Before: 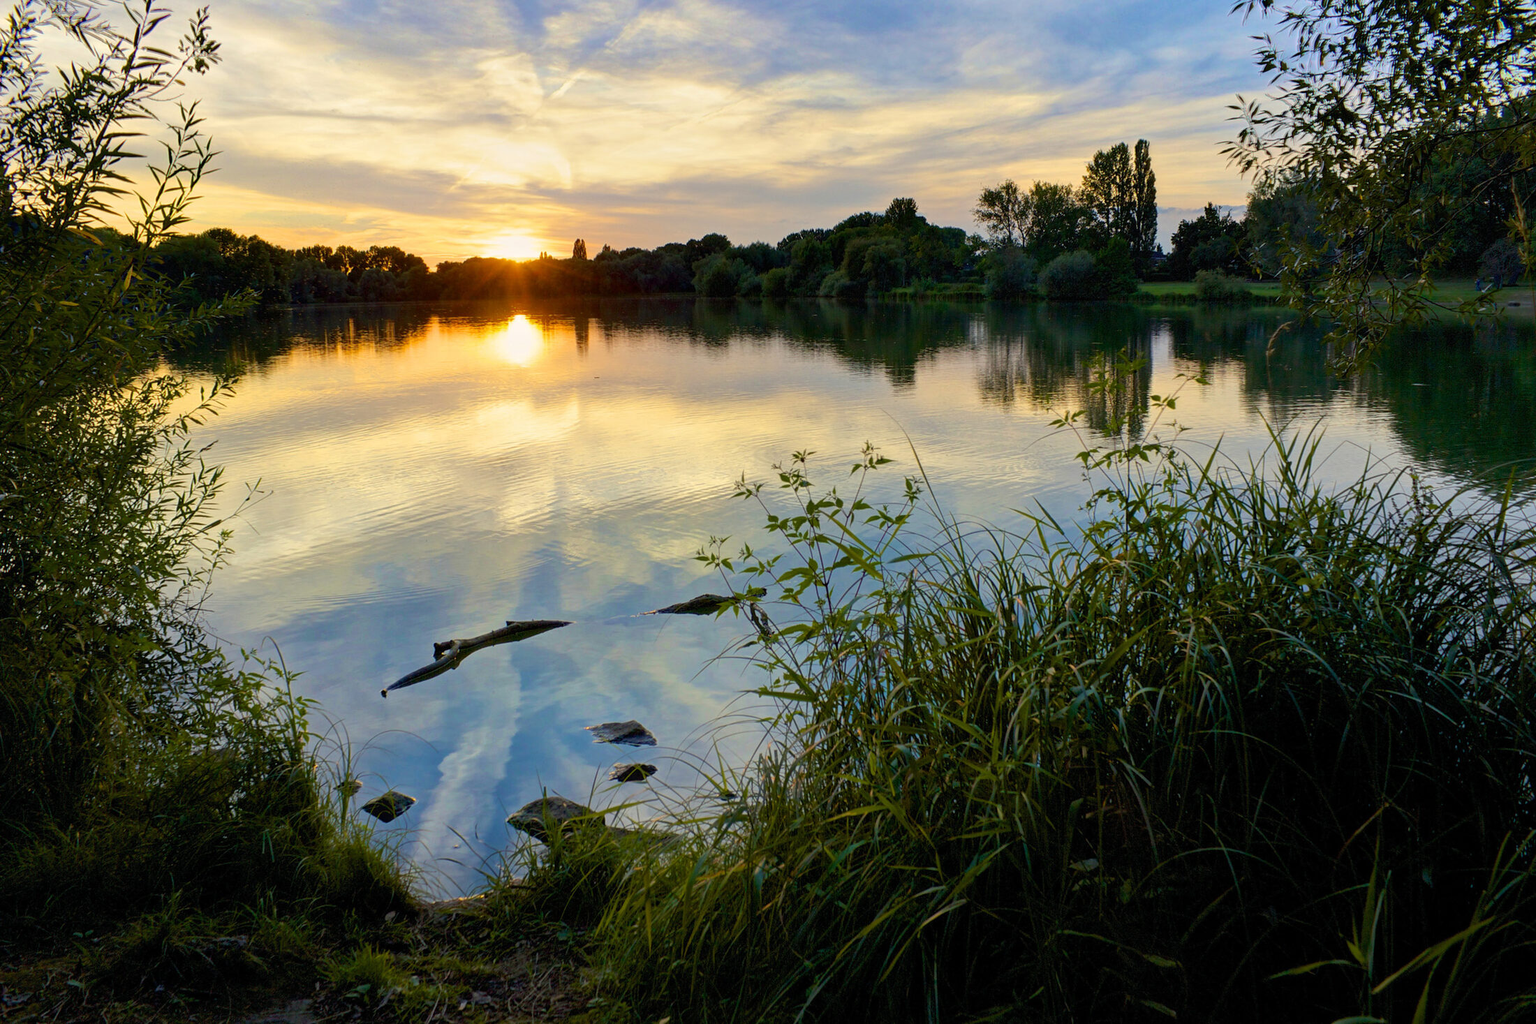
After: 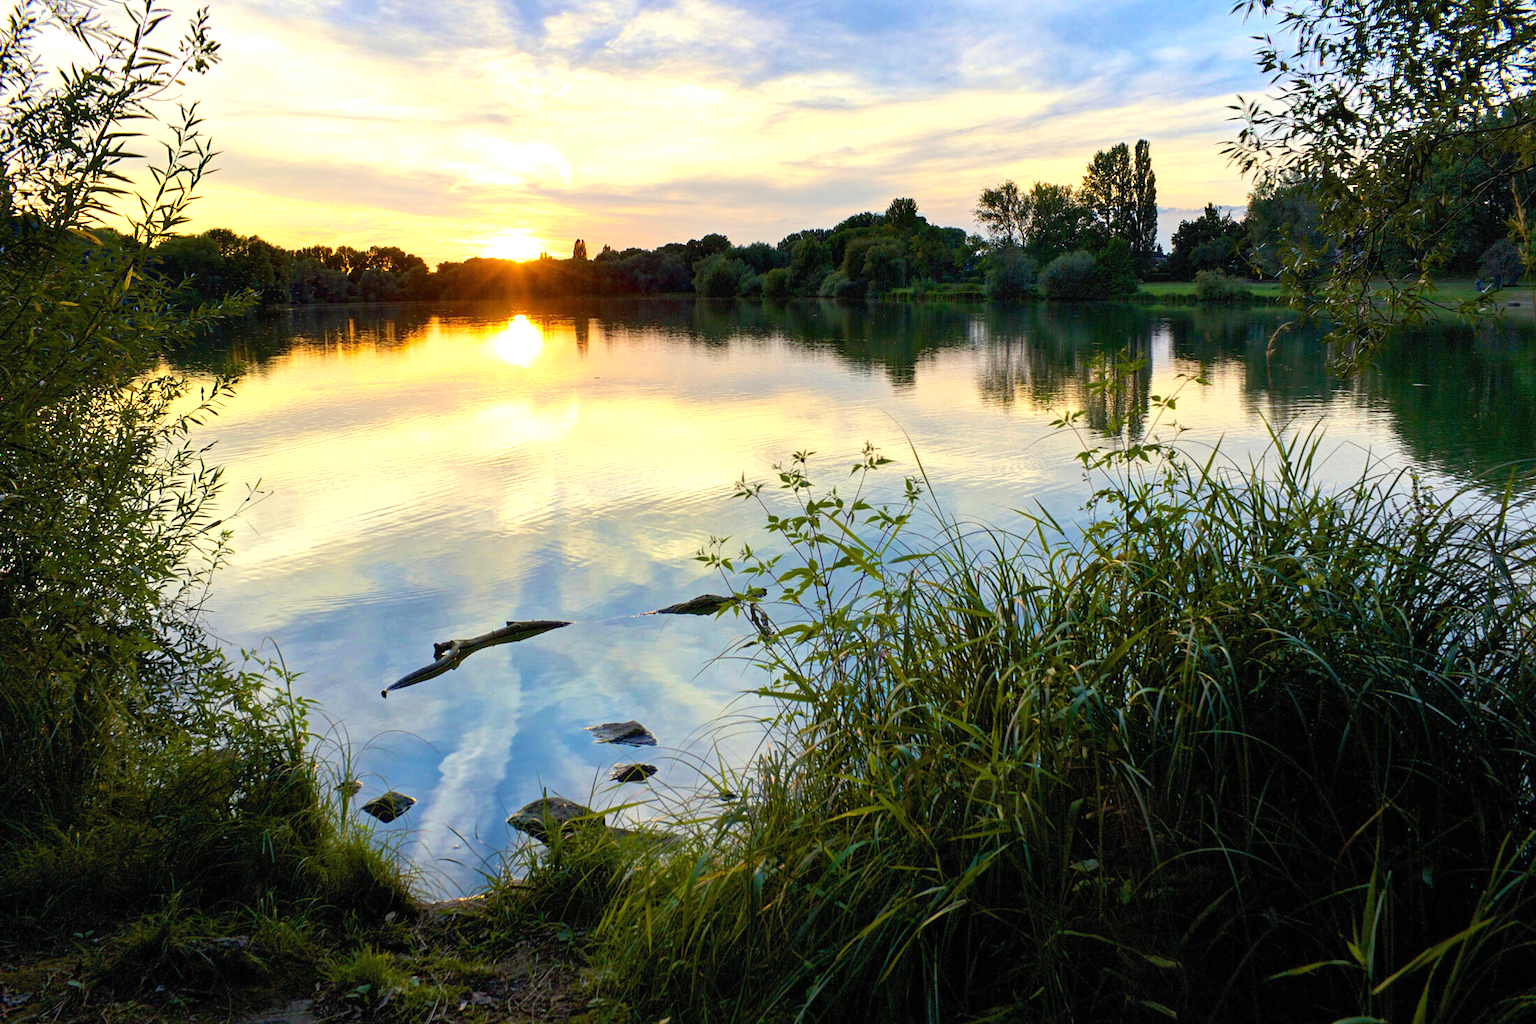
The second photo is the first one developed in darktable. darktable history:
sharpen: radius 5.325, amount 0.312, threshold 26.433
exposure: black level correction 0, exposure 0.7 EV, compensate exposure bias true, compensate highlight preservation false
